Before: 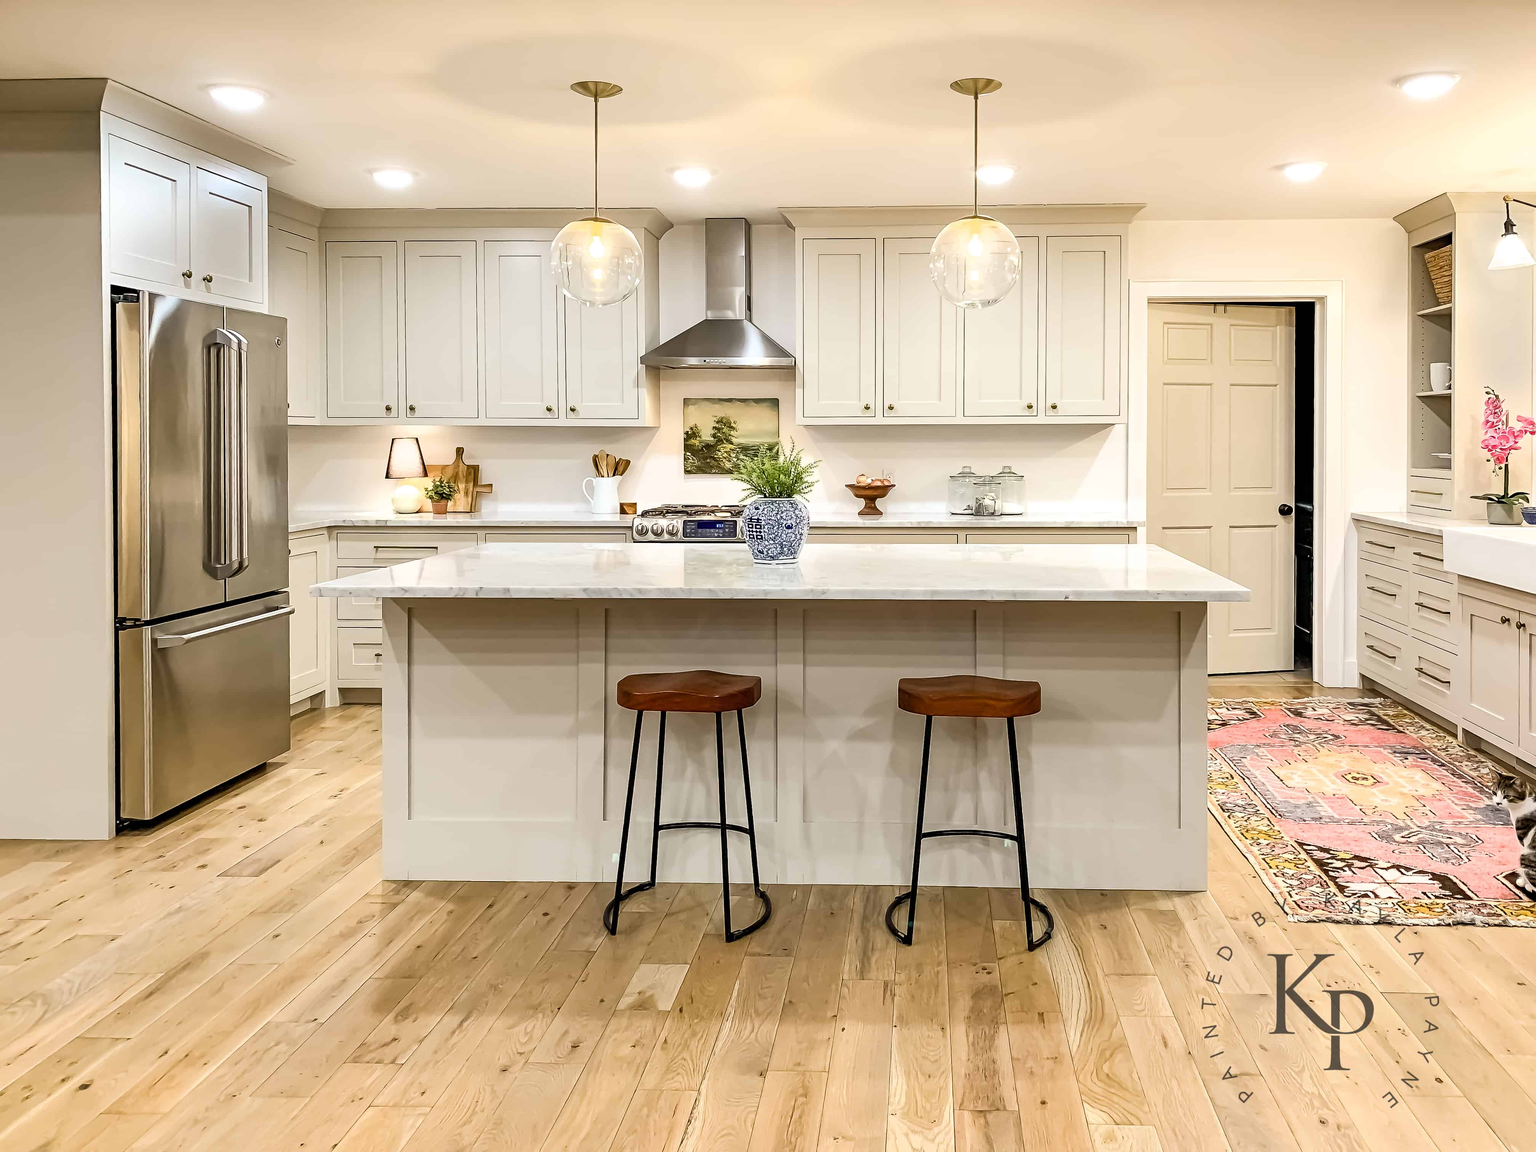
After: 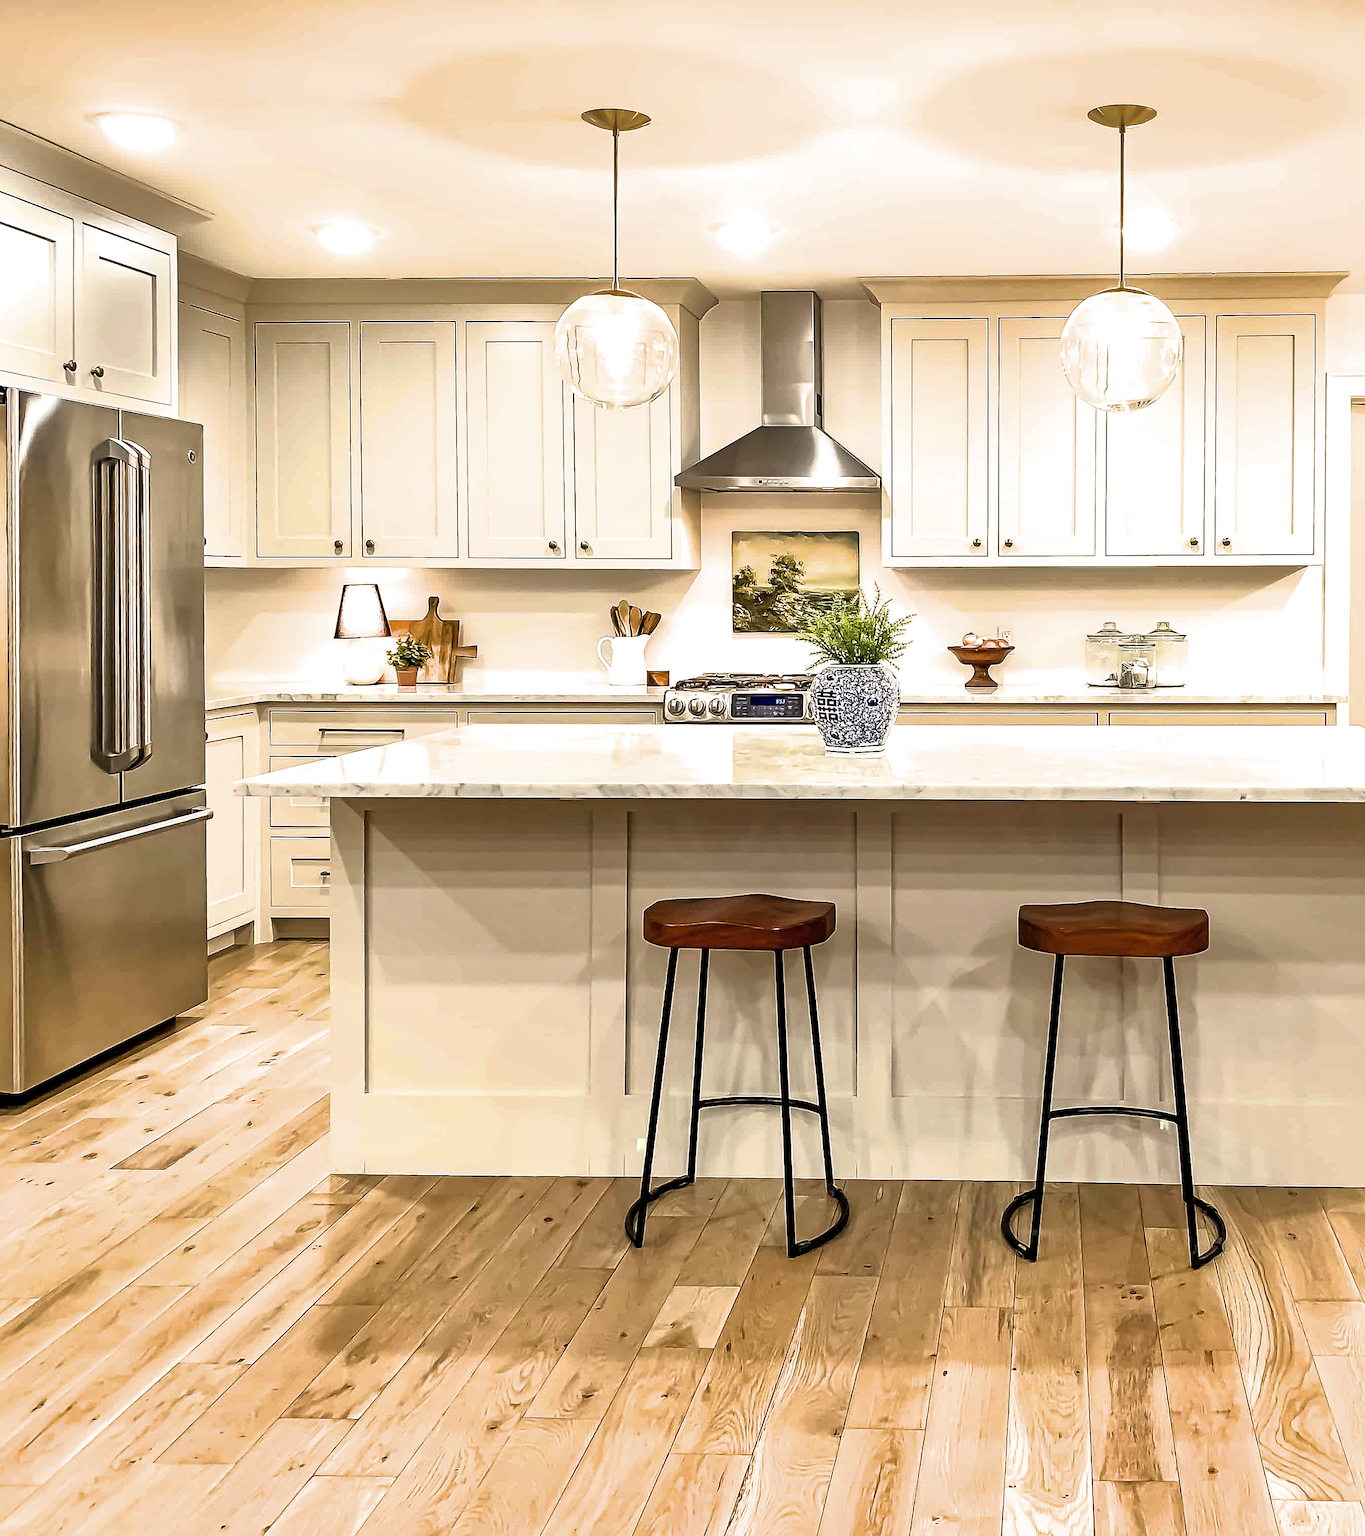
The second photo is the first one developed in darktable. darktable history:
sharpen: amount 0.2
white balance: red 1.045, blue 0.932
filmic rgb: white relative exposure 2.2 EV, hardness 6.97
crop and rotate: left 8.786%, right 24.548%
shadows and highlights: on, module defaults
